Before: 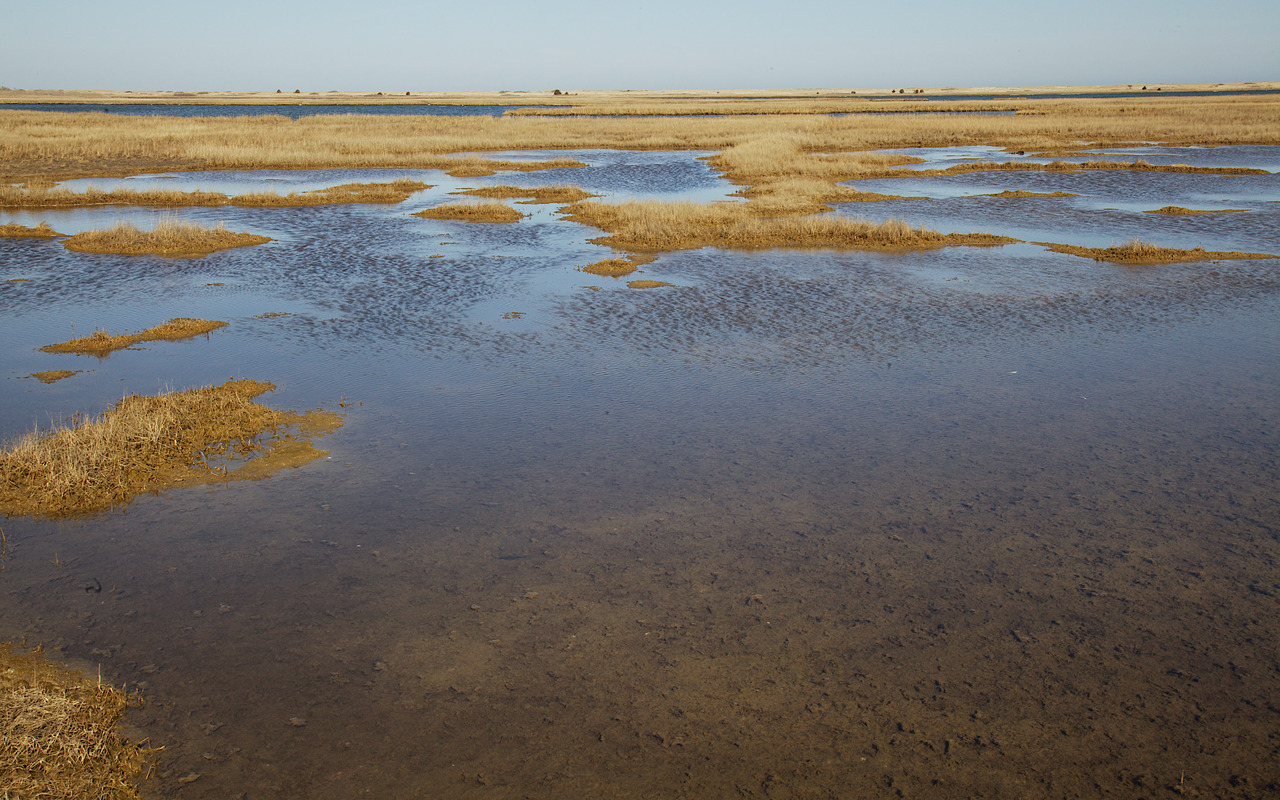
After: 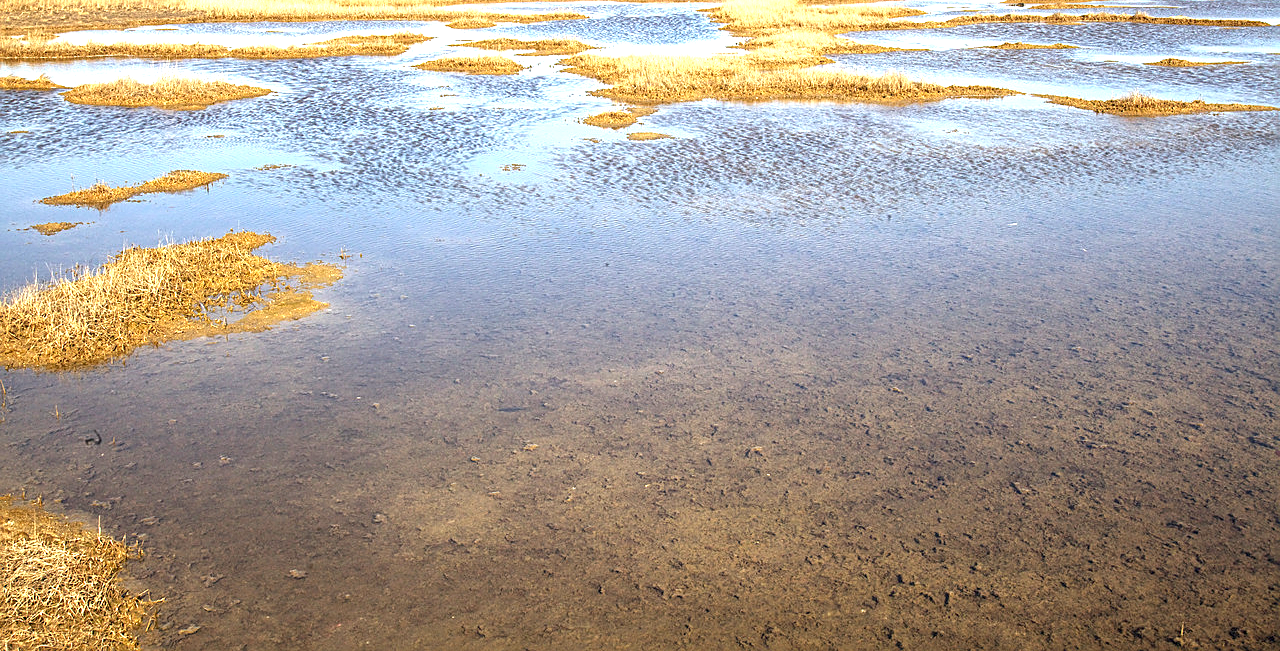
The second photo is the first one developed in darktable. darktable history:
exposure: black level correction 0.001, exposure 1.646 EV, compensate exposure bias true, compensate highlight preservation false
local contrast: on, module defaults
sharpen: on, module defaults
crop and rotate: top 18.507%
